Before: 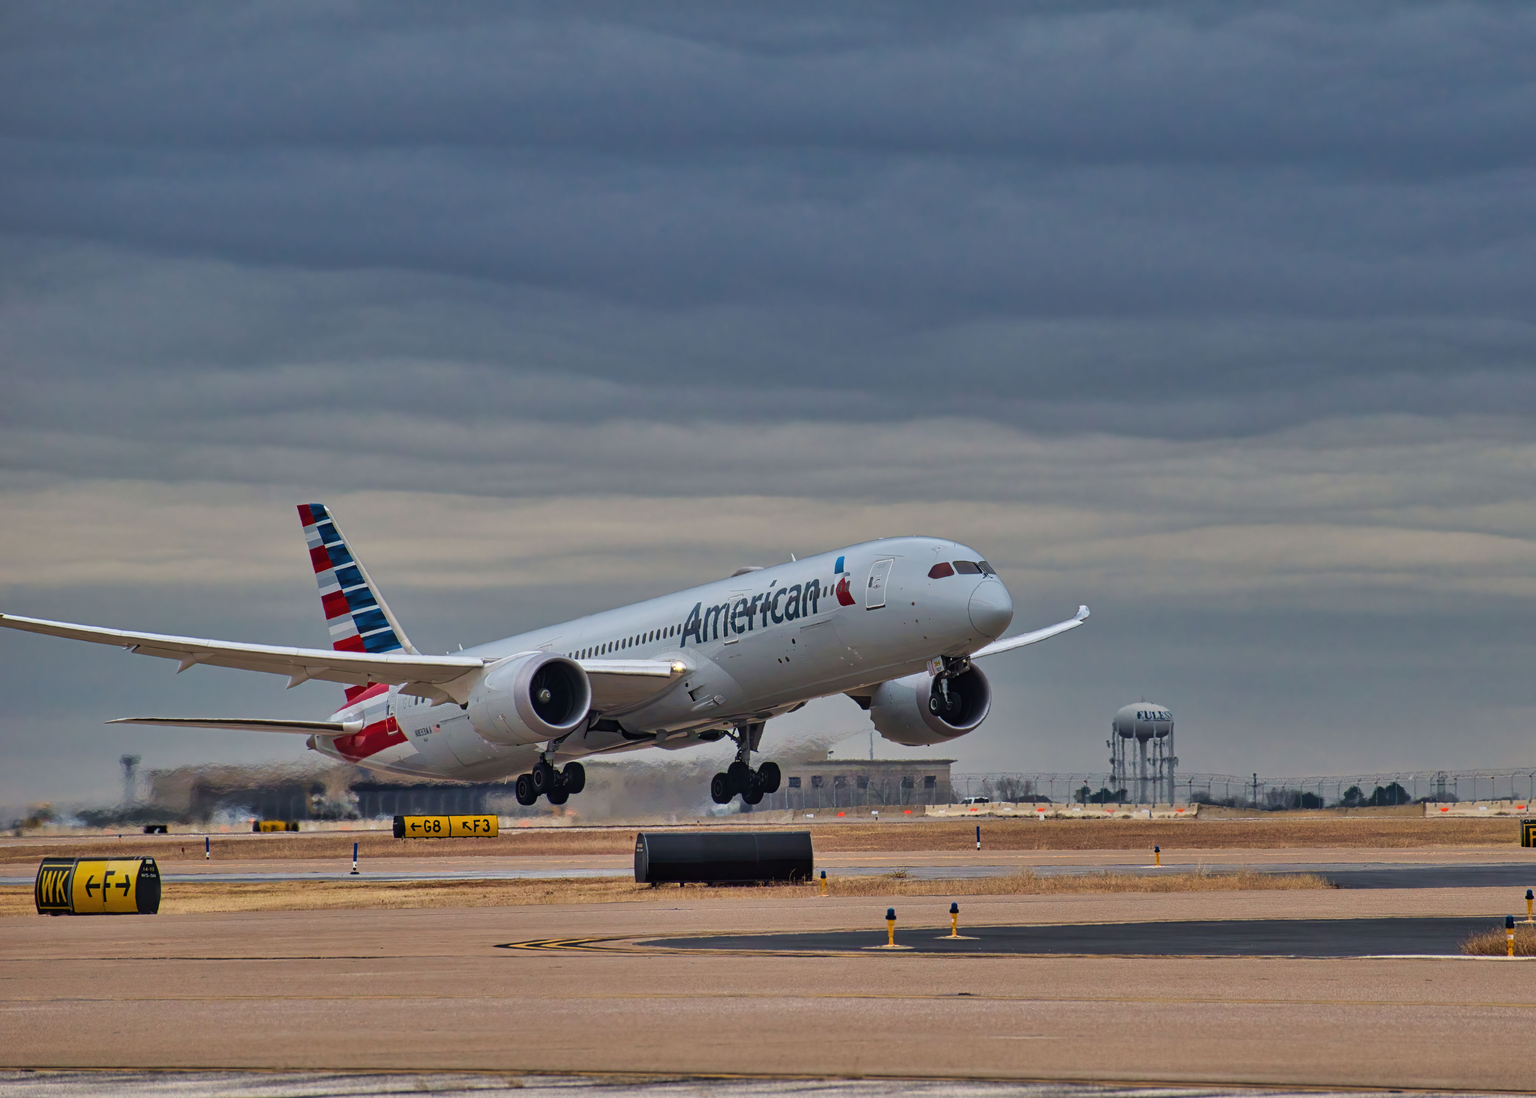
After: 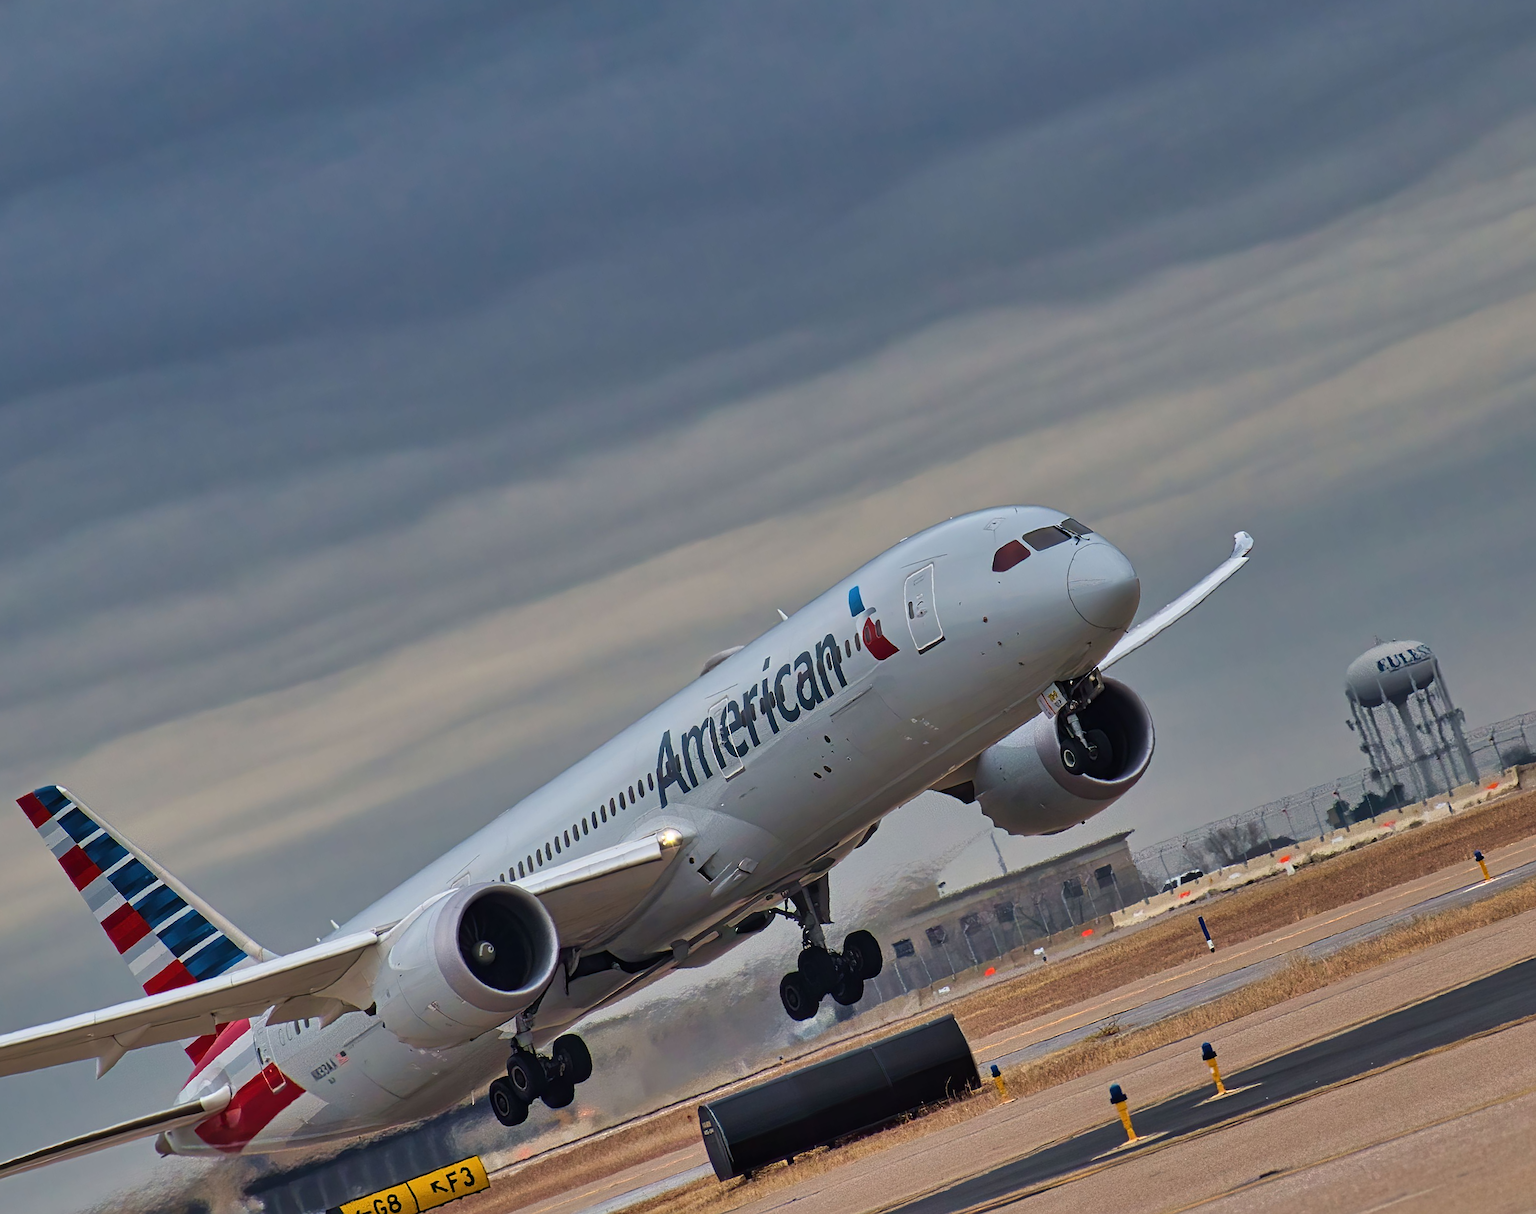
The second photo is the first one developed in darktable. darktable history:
crop and rotate: angle 19.59°, left 6.978%, right 3.696%, bottom 1.177%
sharpen: on, module defaults
